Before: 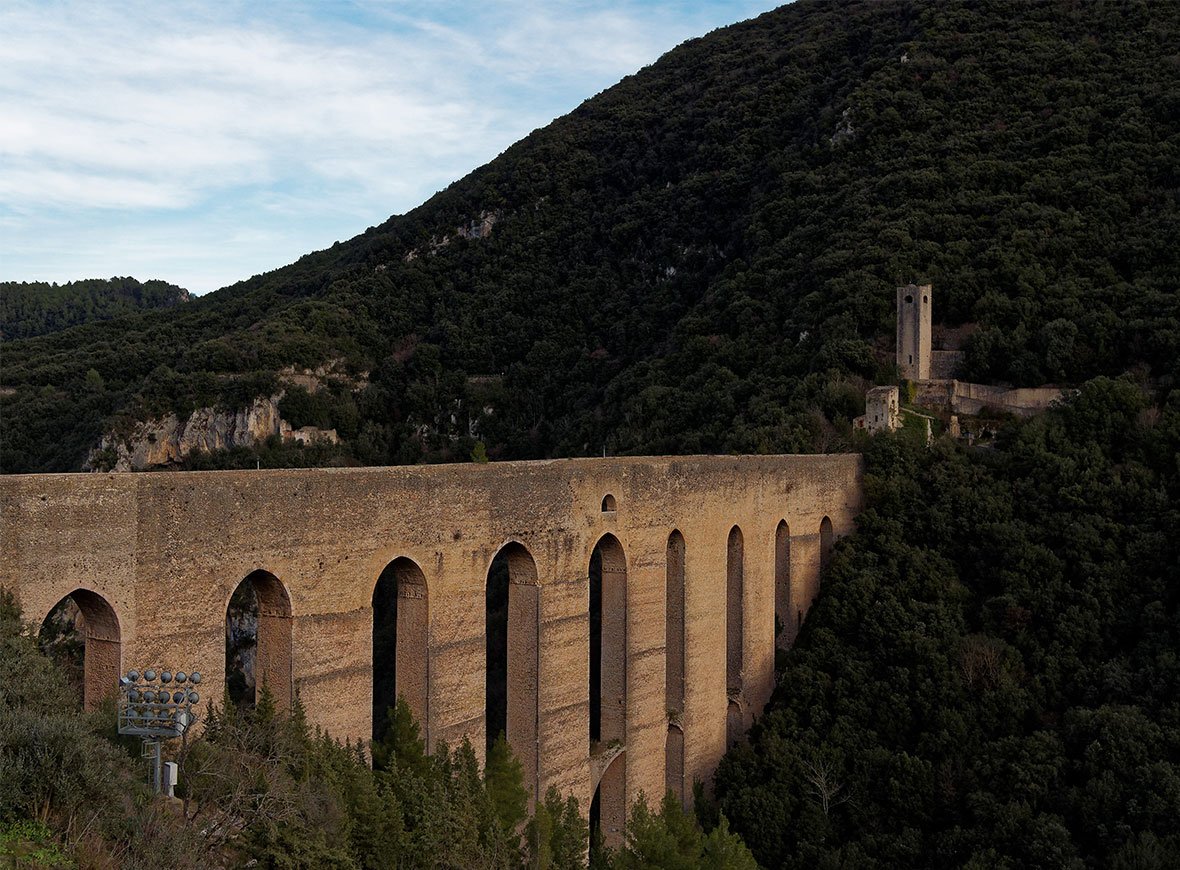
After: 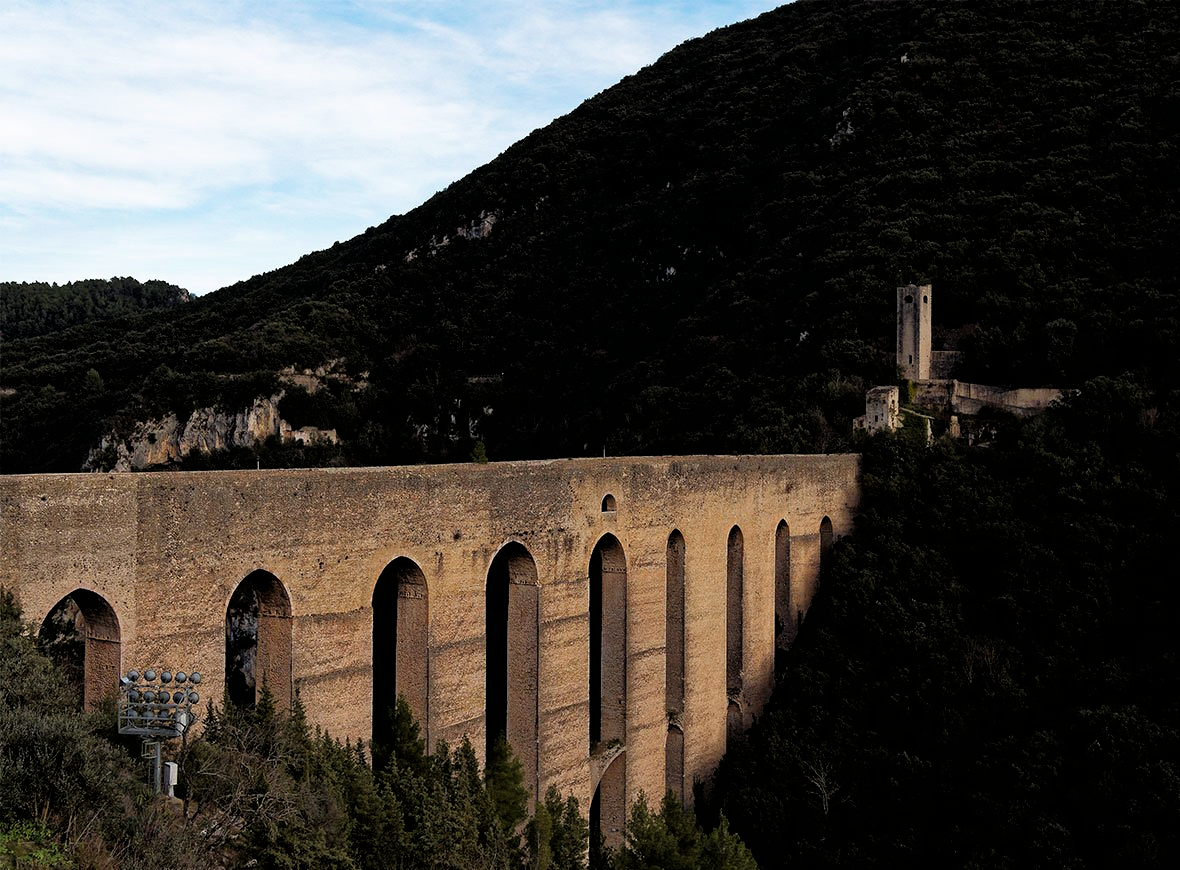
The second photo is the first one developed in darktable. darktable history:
exposure: exposure 0.3 EV, compensate highlight preservation false
filmic rgb: black relative exposure -4.91 EV, white relative exposure 2.84 EV, hardness 3.7
tone equalizer: on, module defaults
